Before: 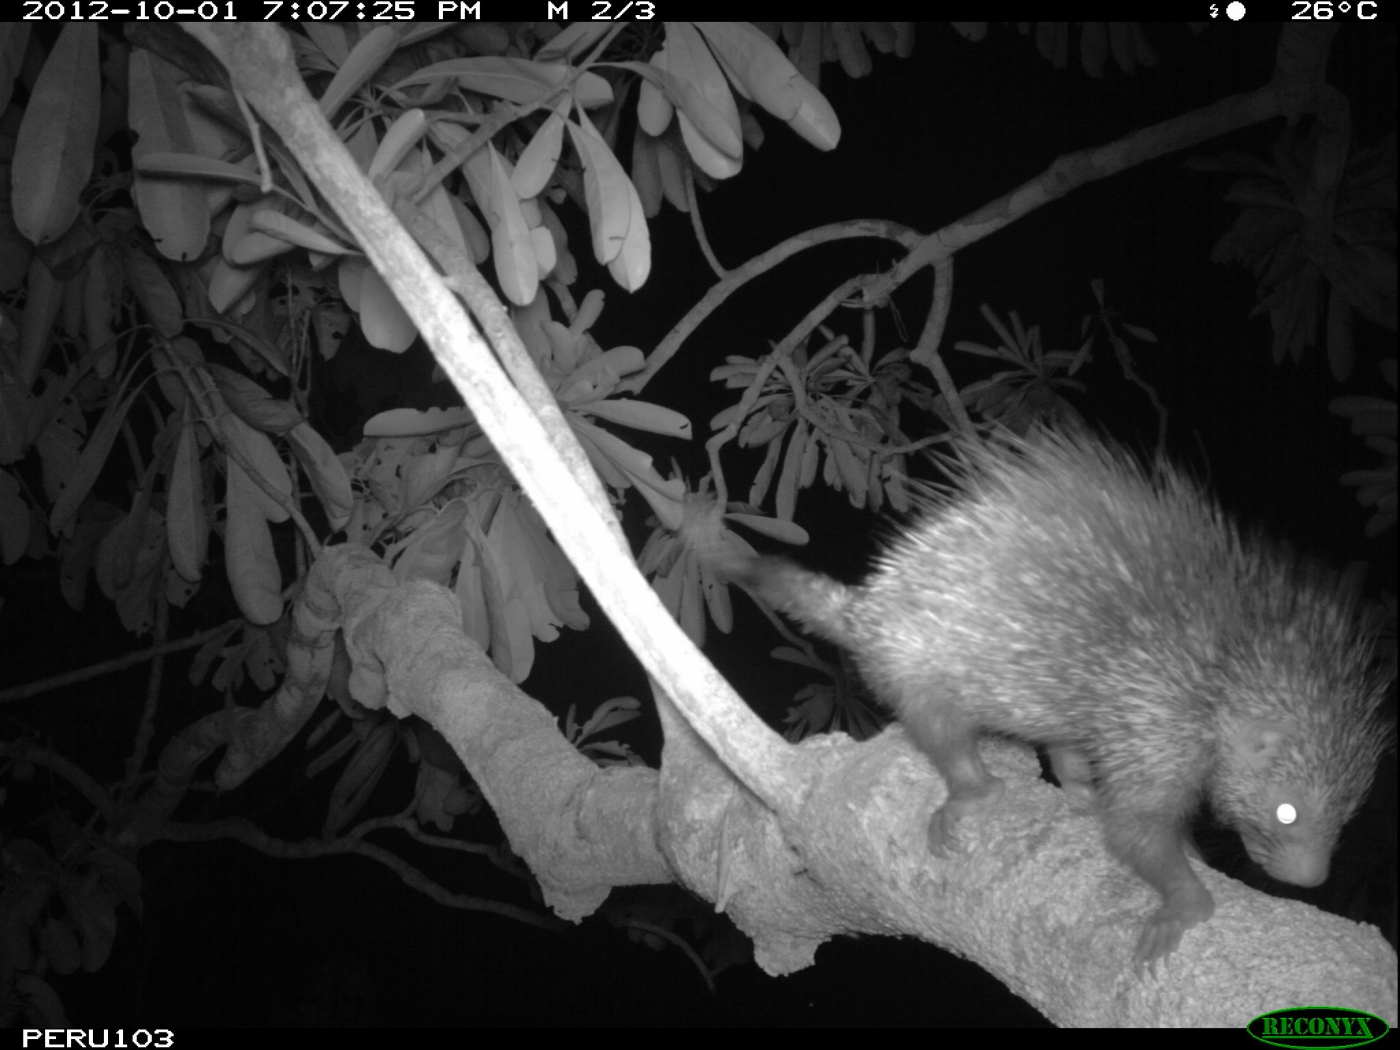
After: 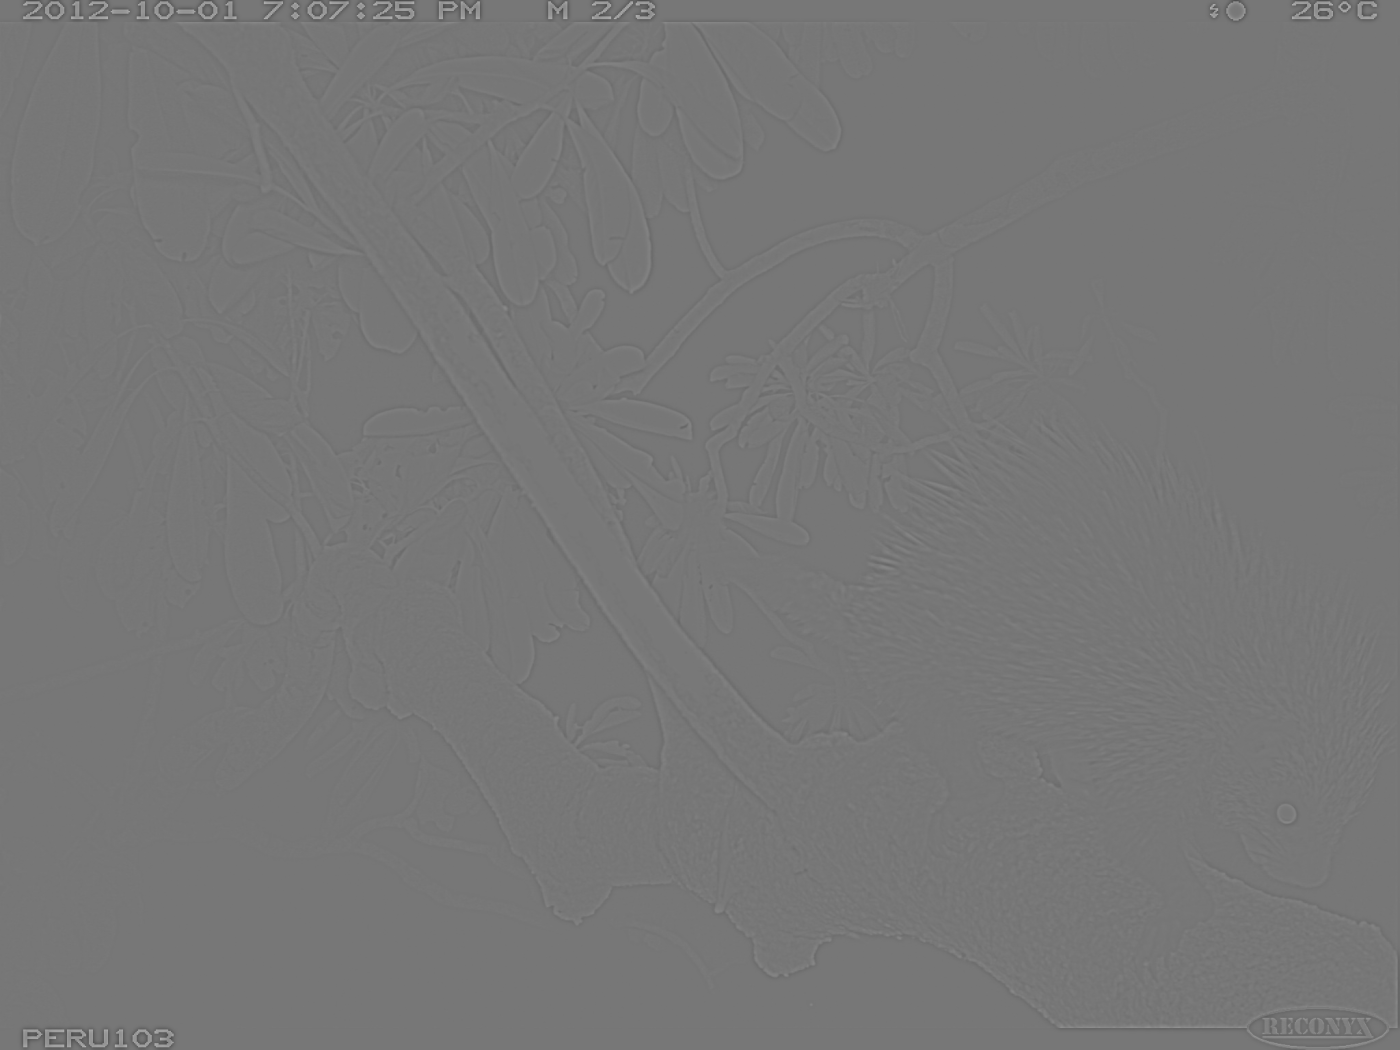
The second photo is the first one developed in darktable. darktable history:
highpass: sharpness 6%, contrast boost 7.63%
white balance: red 1.066, blue 1.119
